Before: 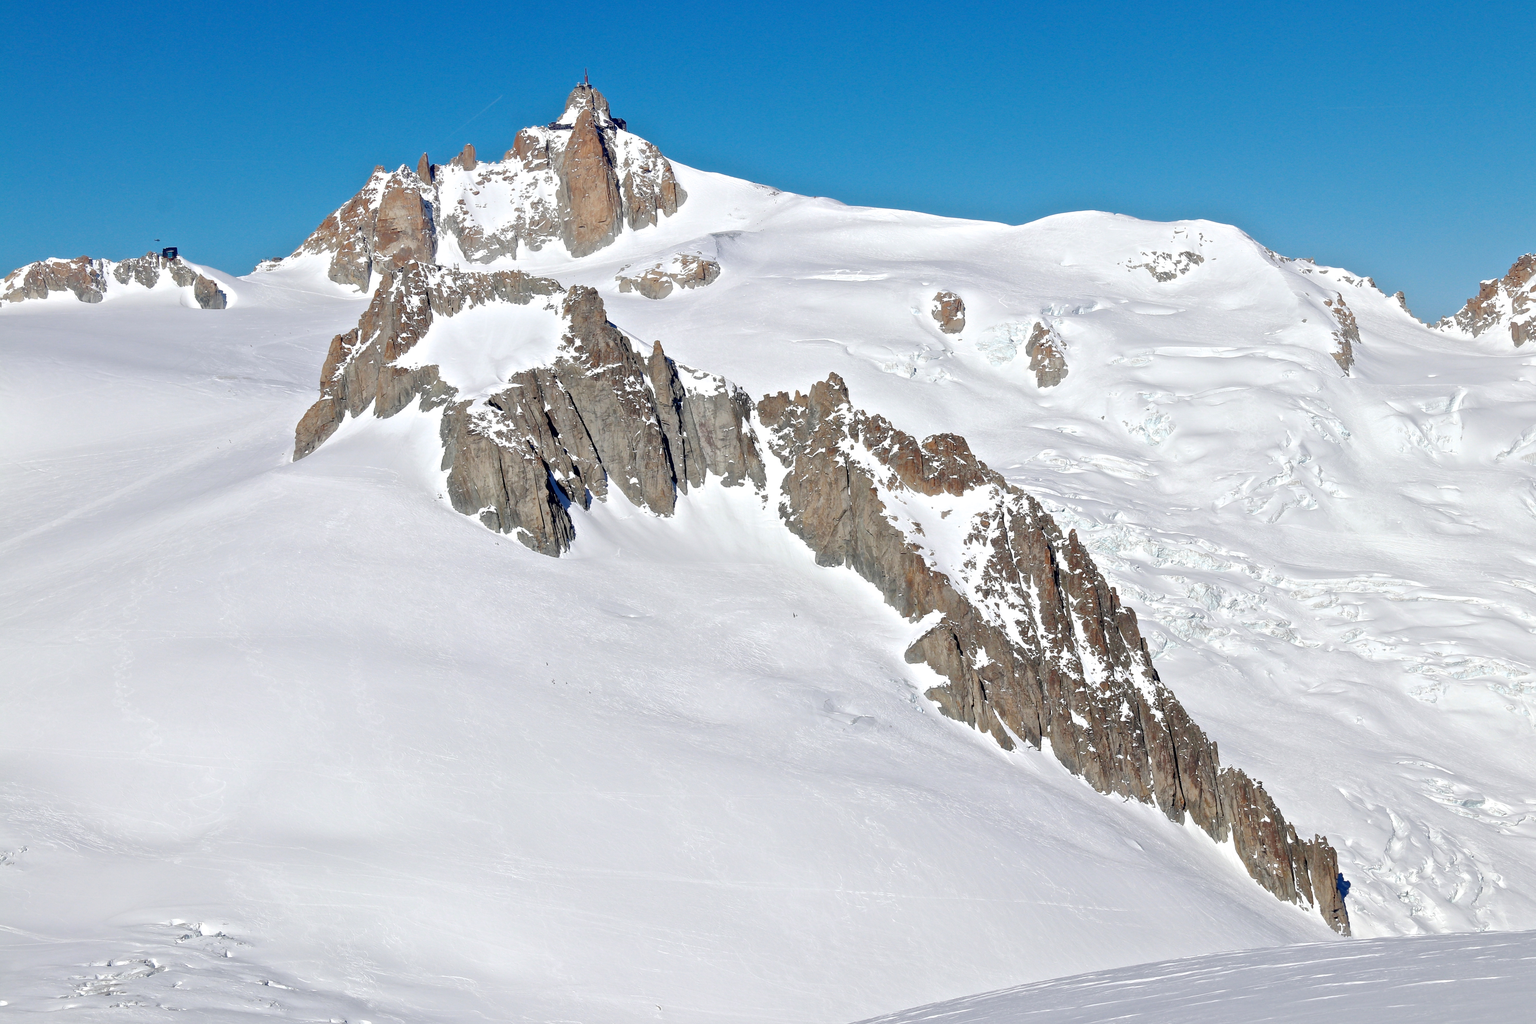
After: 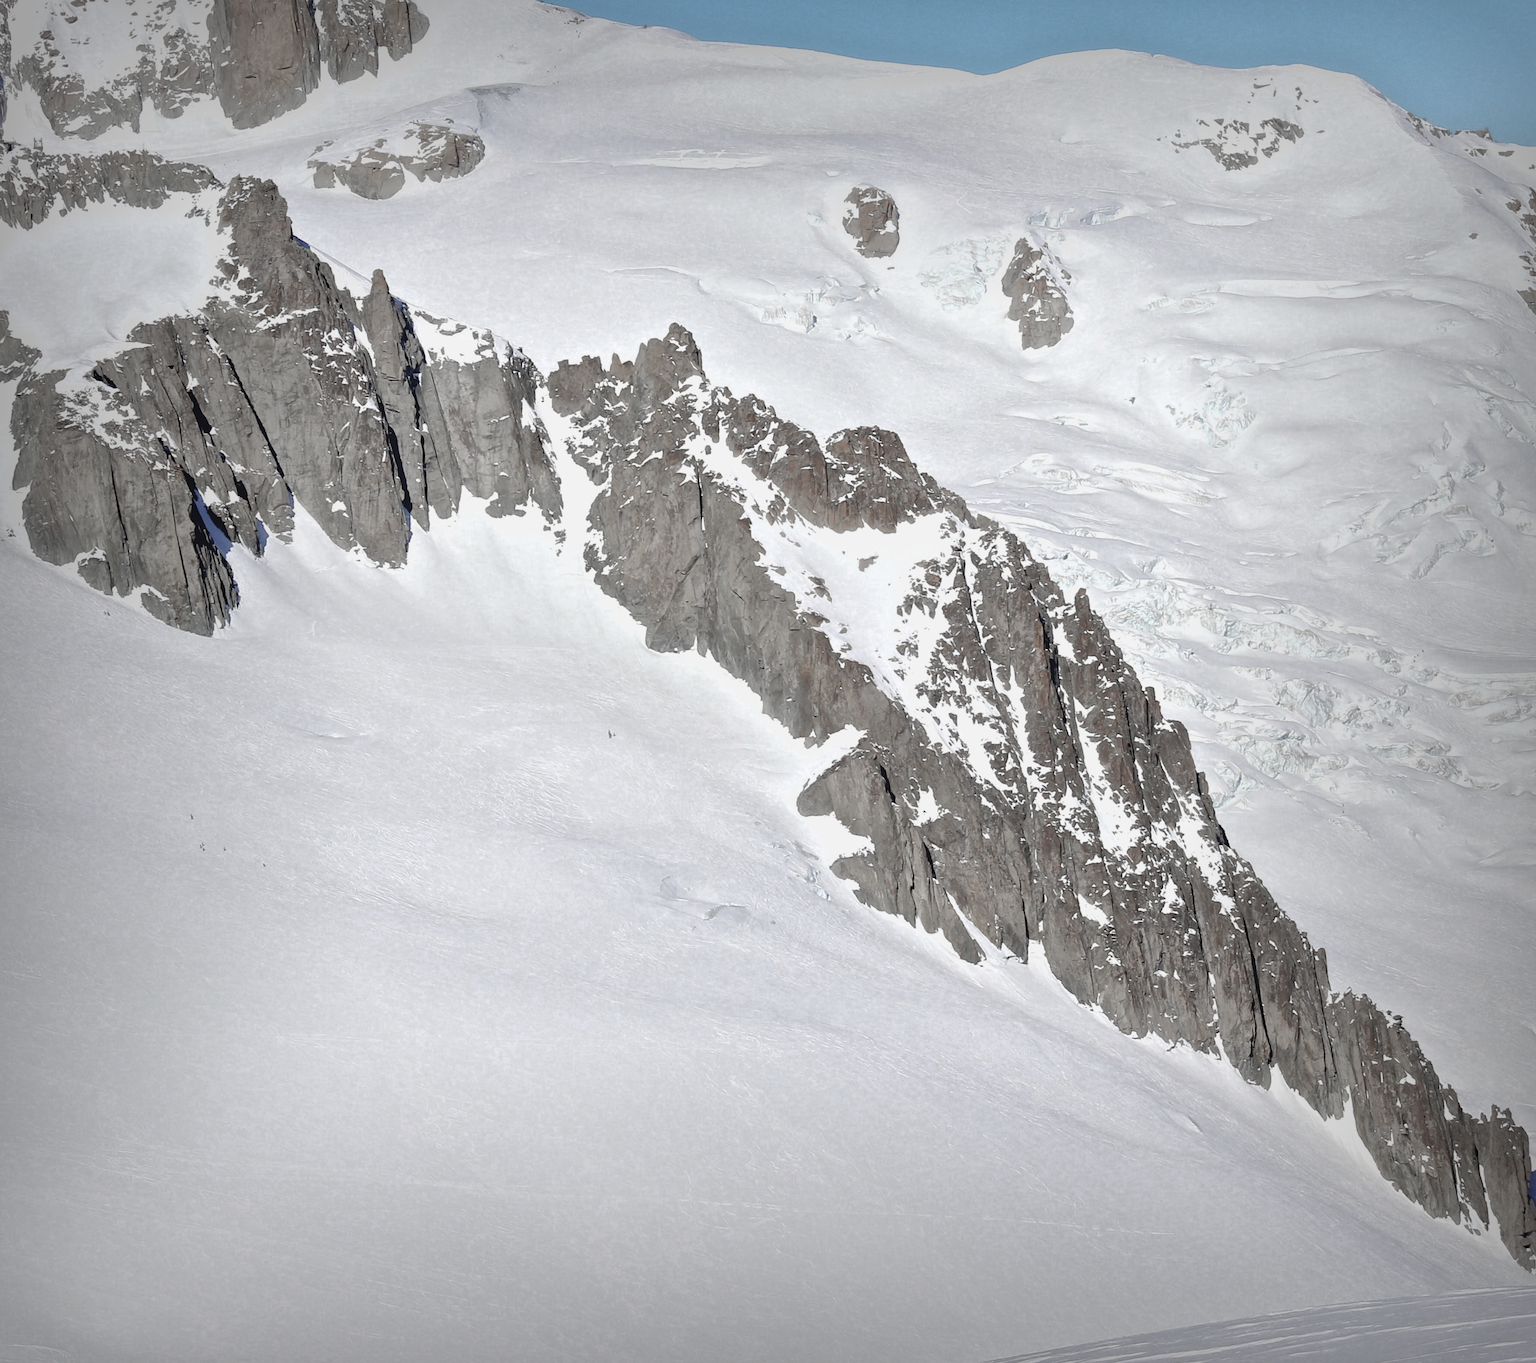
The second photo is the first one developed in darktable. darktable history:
vignetting: fall-off start 53.2%, brightness -0.594, saturation 0, automatic ratio true, width/height ratio 1.313, shape 0.22, unbound false
contrast brightness saturation: contrast -0.1, brightness 0.05, saturation 0.08
color zones: curves: ch0 [(0, 0.613) (0.01, 0.613) (0.245, 0.448) (0.498, 0.529) (0.642, 0.665) (0.879, 0.777) (0.99, 0.613)]; ch1 [(0, 0.272) (0.219, 0.127) (0.724, 0.346)]
crop and rotate: left 28.256%, top 17.734%, right 12.656%, bottom 3.573%
